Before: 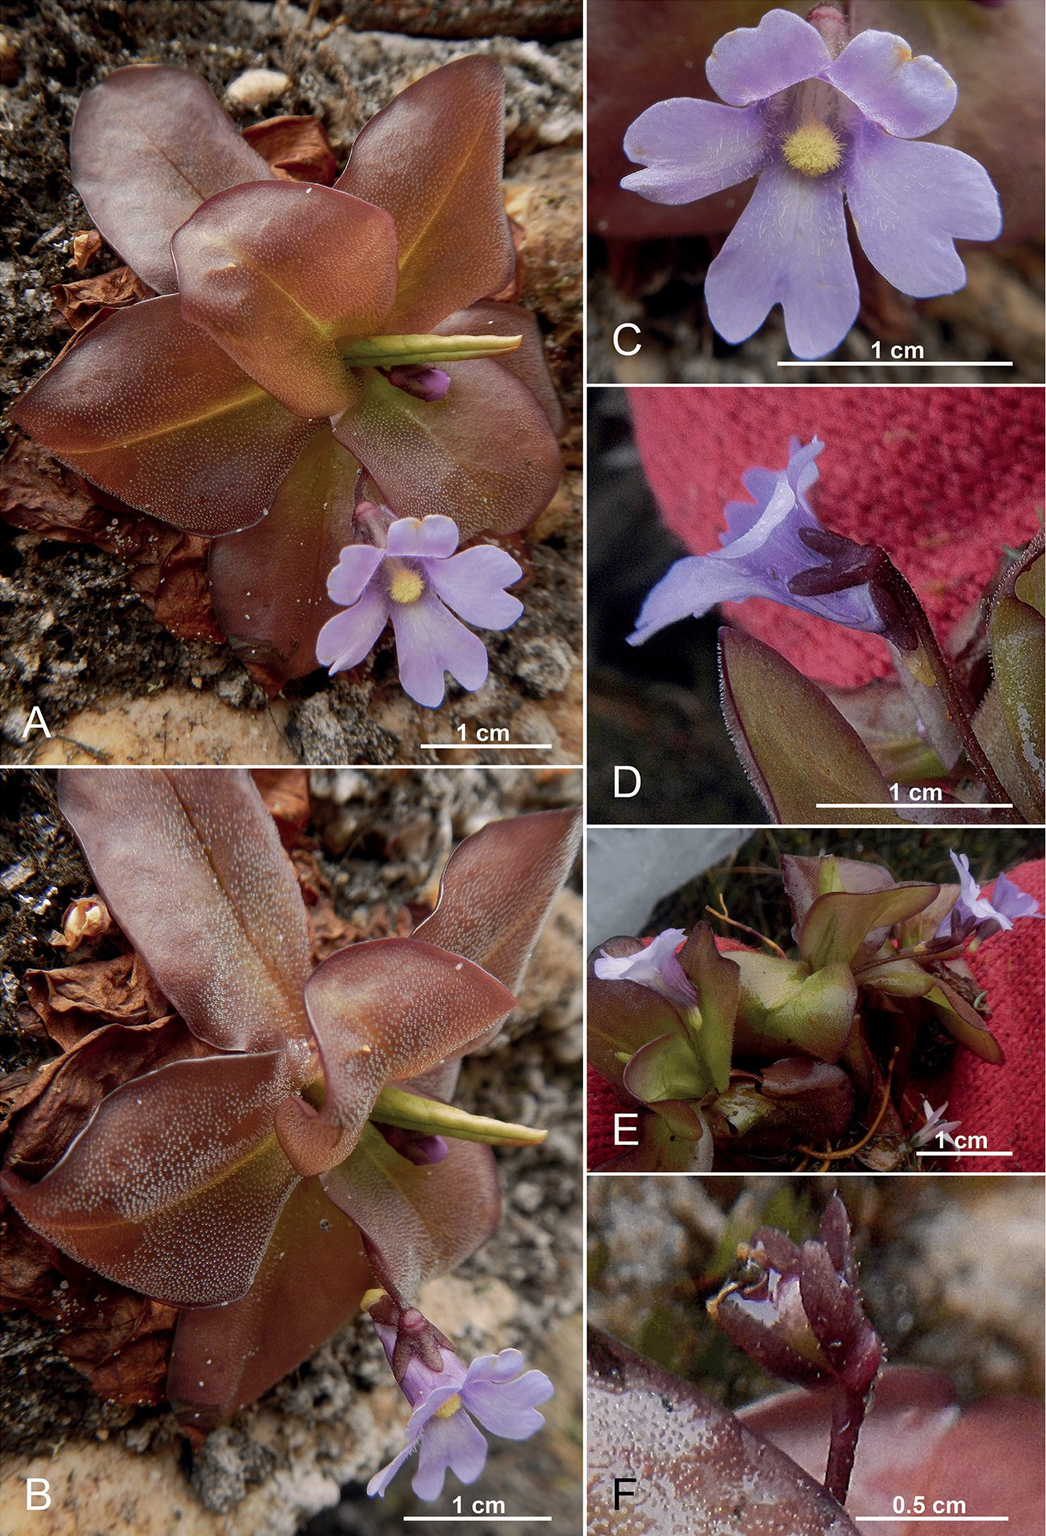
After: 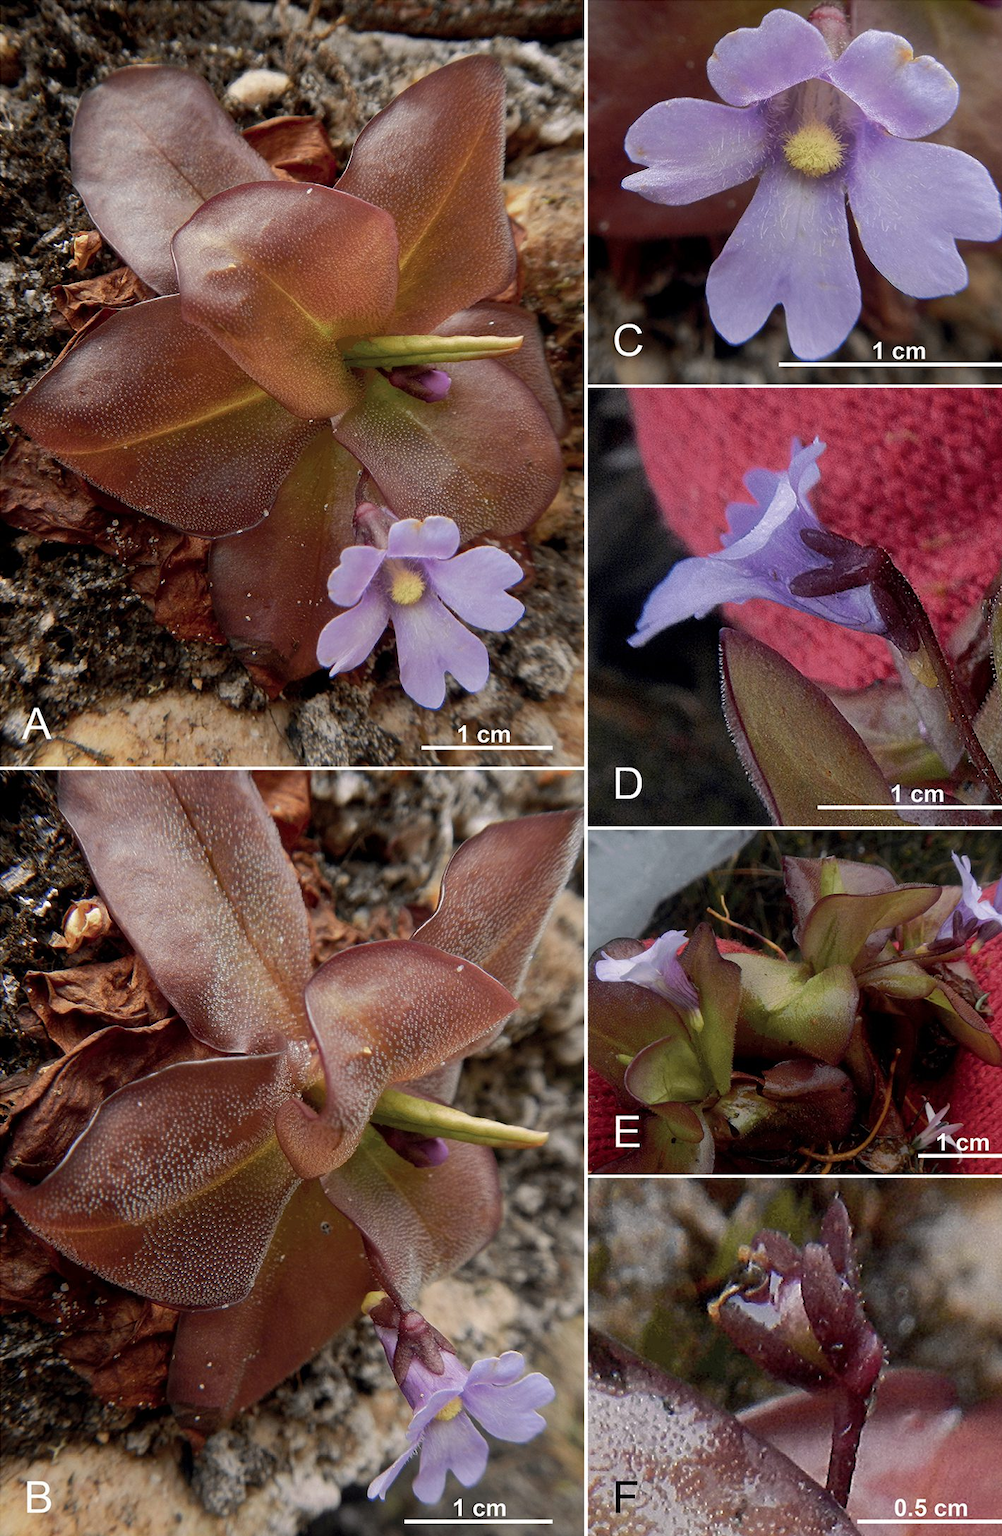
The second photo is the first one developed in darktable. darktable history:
crop: right 4.292%, bottom 0.037%
